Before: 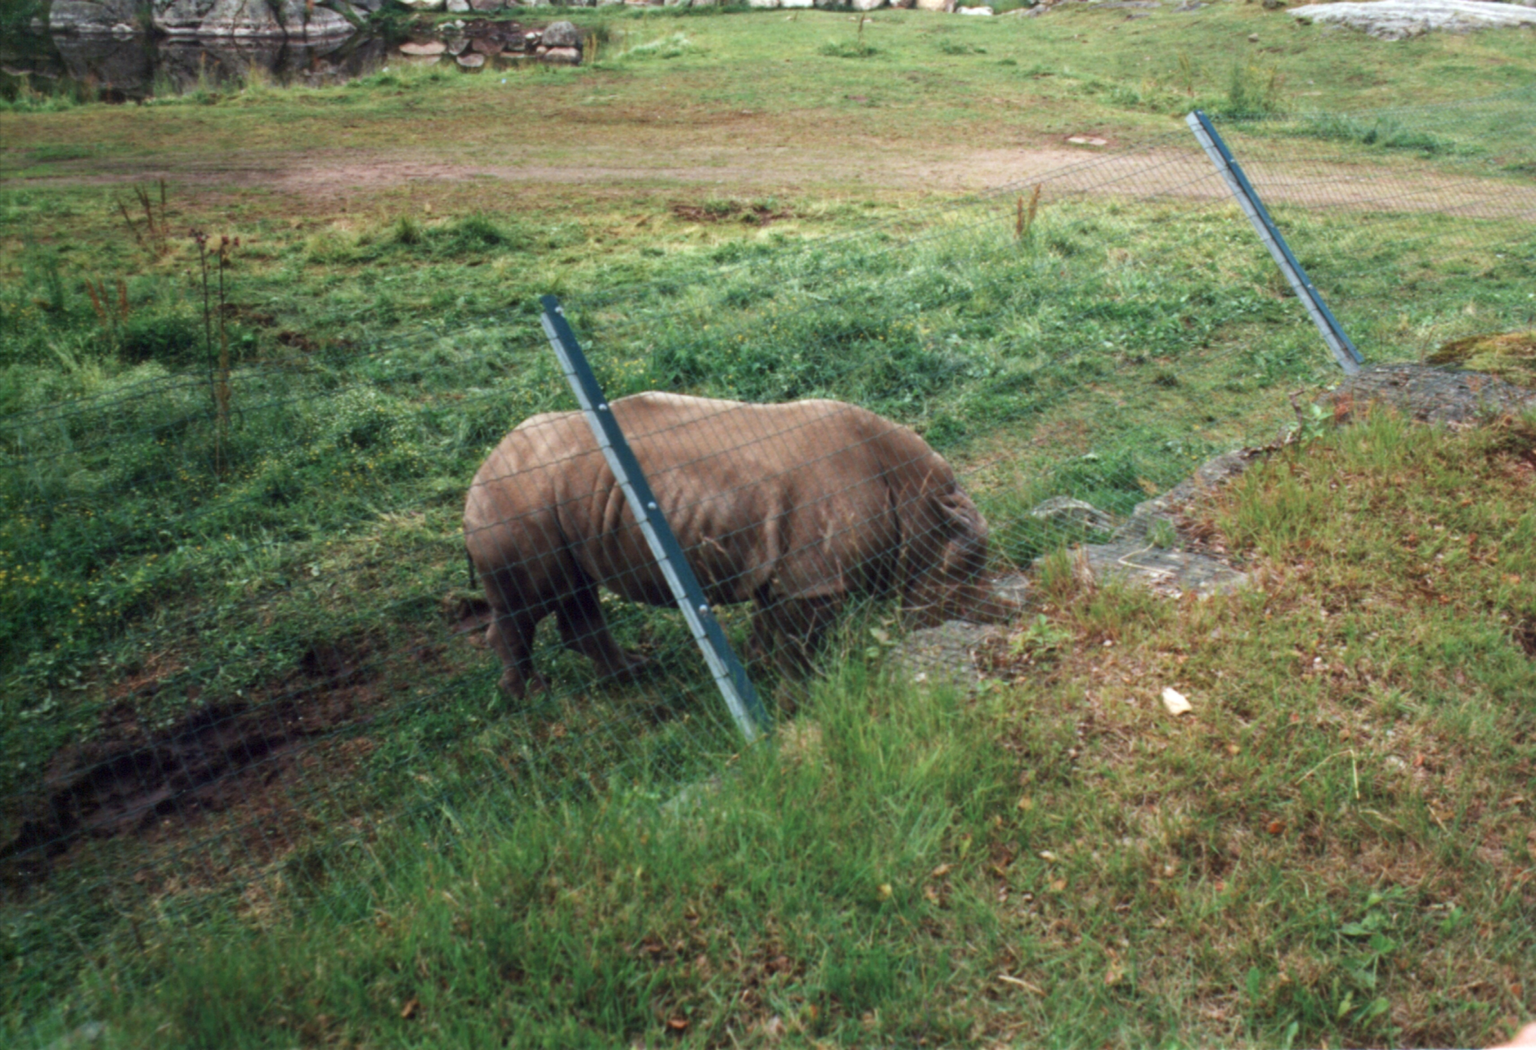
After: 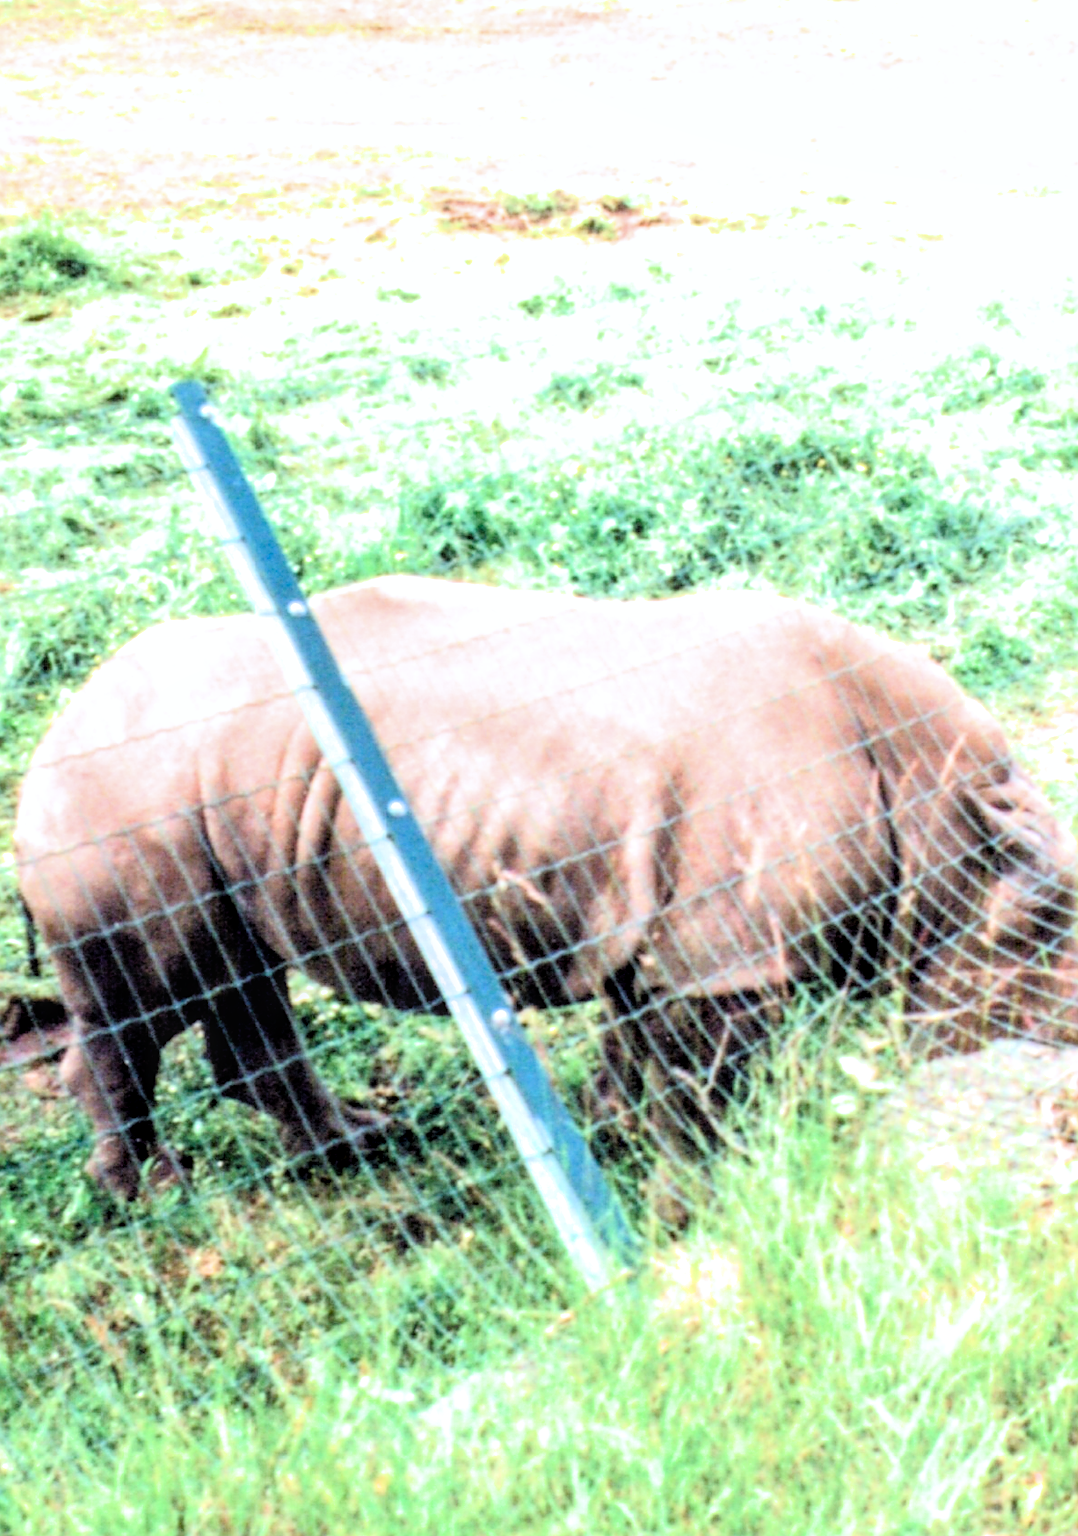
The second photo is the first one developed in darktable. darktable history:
color correction: highlights a* -0.121, highlights b* -5.24, shadows a* -0.12, shadows b* -0.129
sharpen: on, module defaults
exposure: black level correction 0, exposure 1.2 EV, compensate highlight preservation false
color balance rgb: perceptual saturation grading › global saturation 20%, perceptual saturation grading › highlights -24.716%, perceptual saturation grading › shadows 49.701%, global vibrance 20%
crop and rotate: left 29.748%, top 10.268%, right 35.601%, bottom 17.56%
filmic rgb: black relative exposure -3.65 EV, white relative exposure 2.44 EV, hardness 3.3, color science v6 (2022)
local contrast: on, module defaults
tone equalizer: -7 EV 0.155 EV, -6 EV 0.572 EV, -5 EV 1.15 EV, -4 EV 1.35 EV, -3 EV 1.15 EV, -2 EV 0.6 EV, -1 EV 0.16 EV, edges refinement/feathering 500, mask exposure compensation -1.57 EV, preserve details no
